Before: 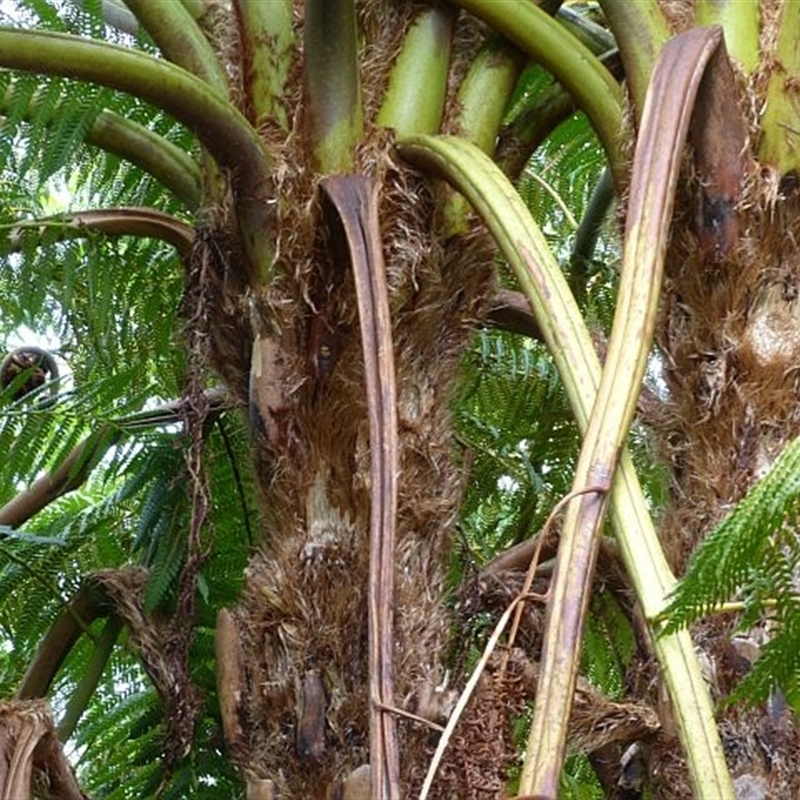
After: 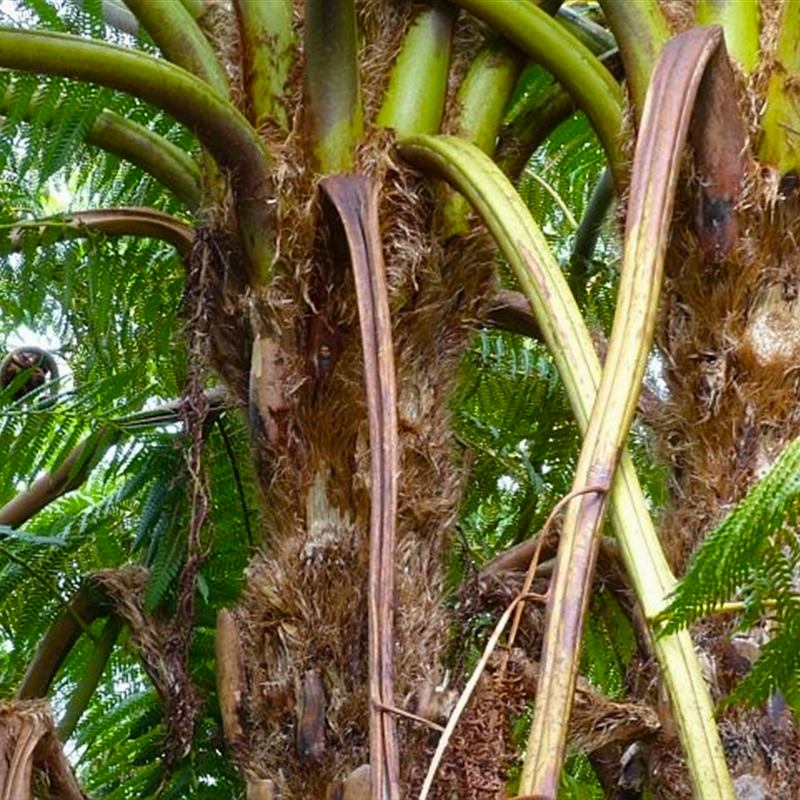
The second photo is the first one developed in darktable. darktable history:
color balance rgb: perceptual saturation grading › global saturation 30%
shadows and highlights: radius 108.52, shadows 40.68, highlights -72.88, low approximation 0.01, soften with gaussian
exposure: exposure -0.048 EV, compensate highlight preservation false
